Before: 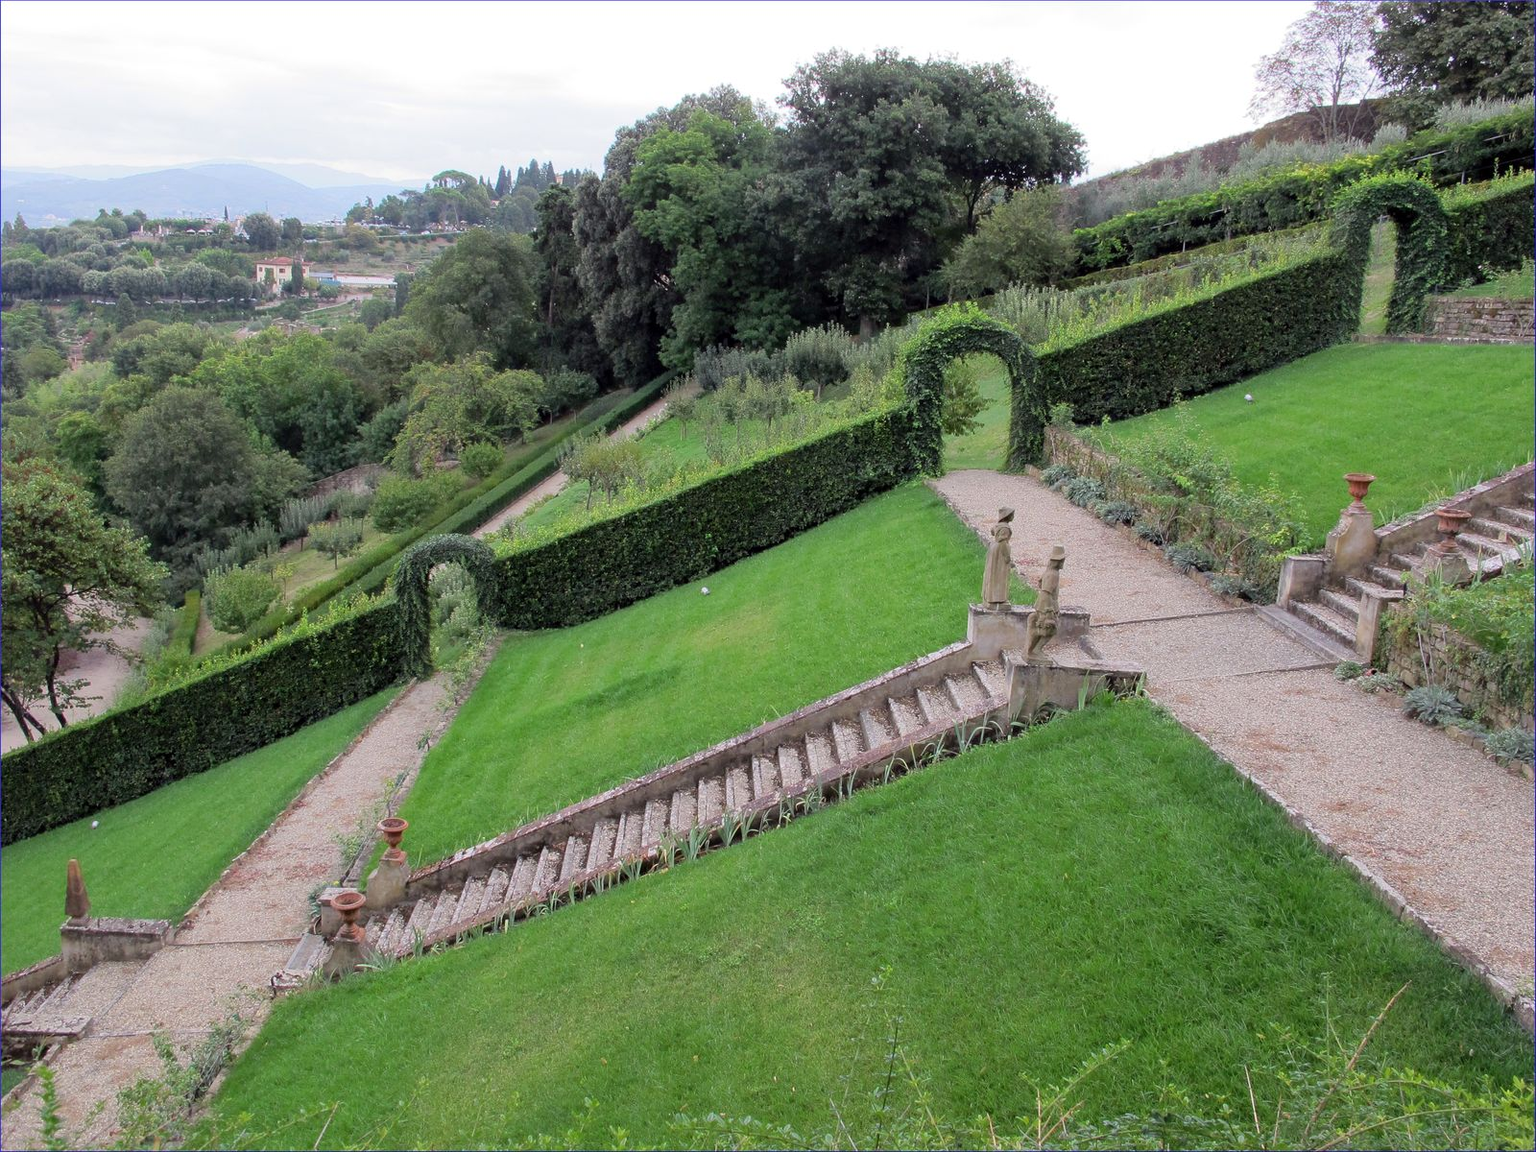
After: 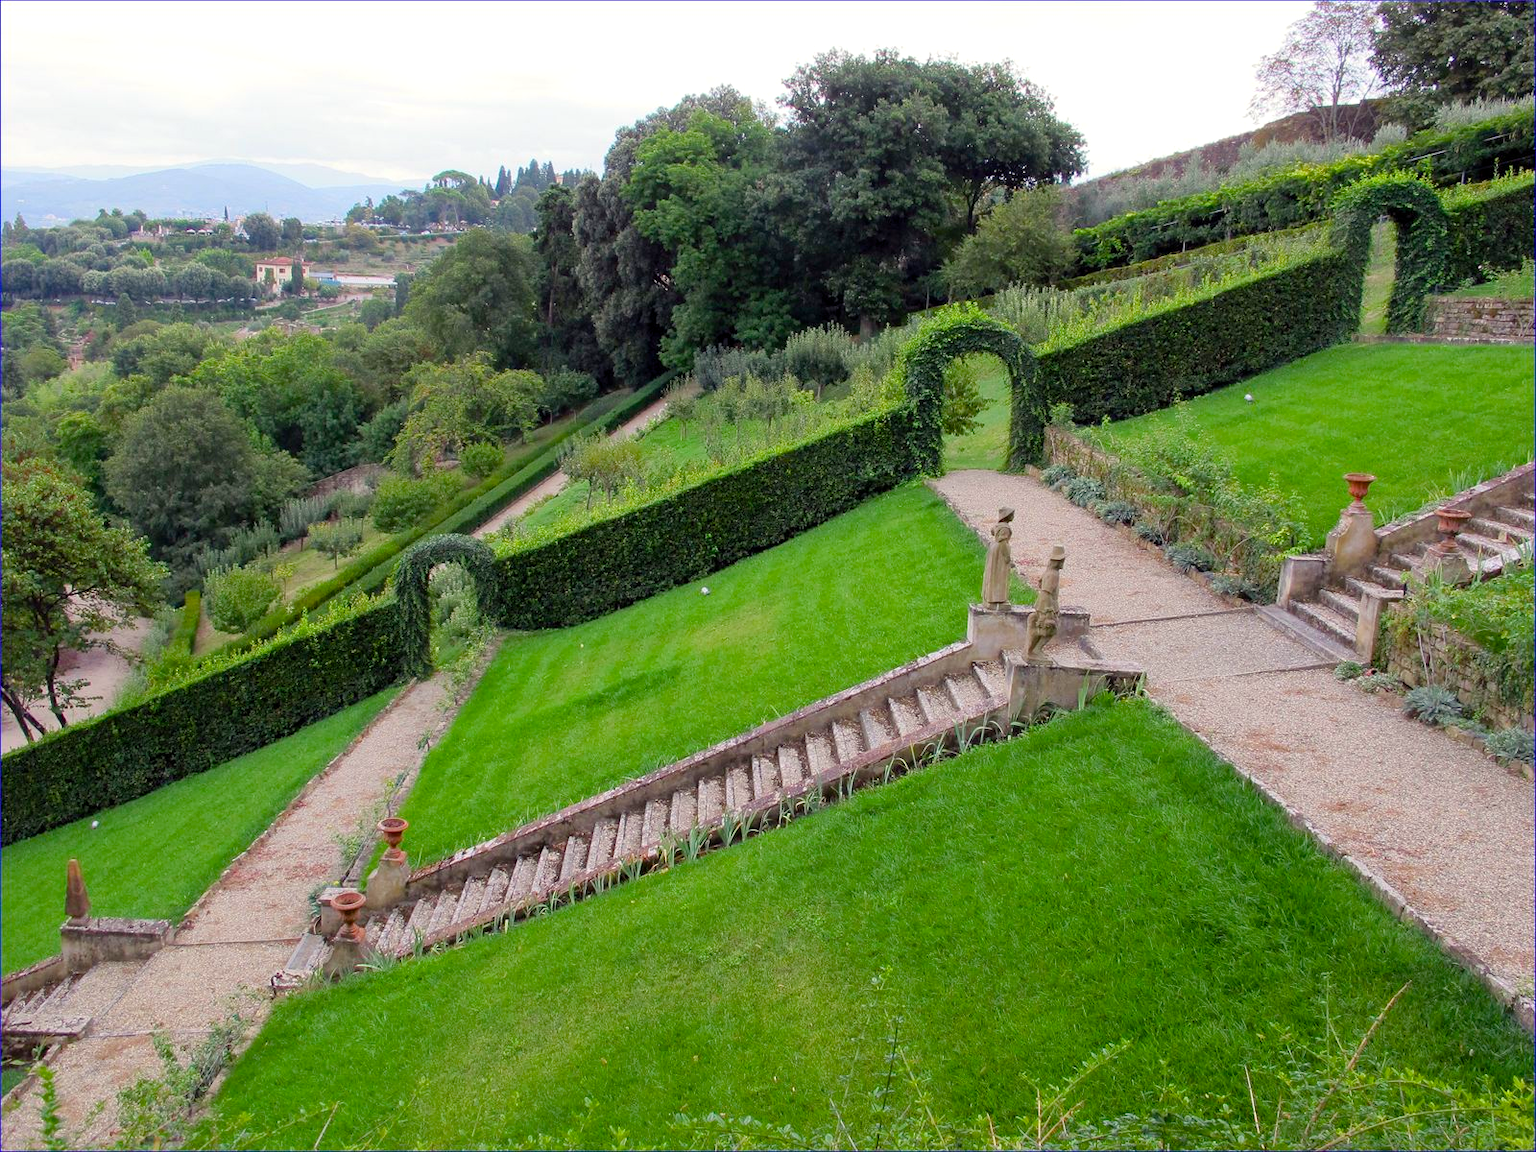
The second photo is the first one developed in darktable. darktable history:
color balance rgb: highlights gain › luminance 6.315%, highlights gain › chroma 1.297%, highlights gain › hue 88.38°, linear chroma grading › global chroma 14.987%, perceptual saturation grading › global saturation 20%, perceptual saturation grading › highlights -24.987%, perceptual saturation grading › shadows 26.169%, global vibrance 14.246%
